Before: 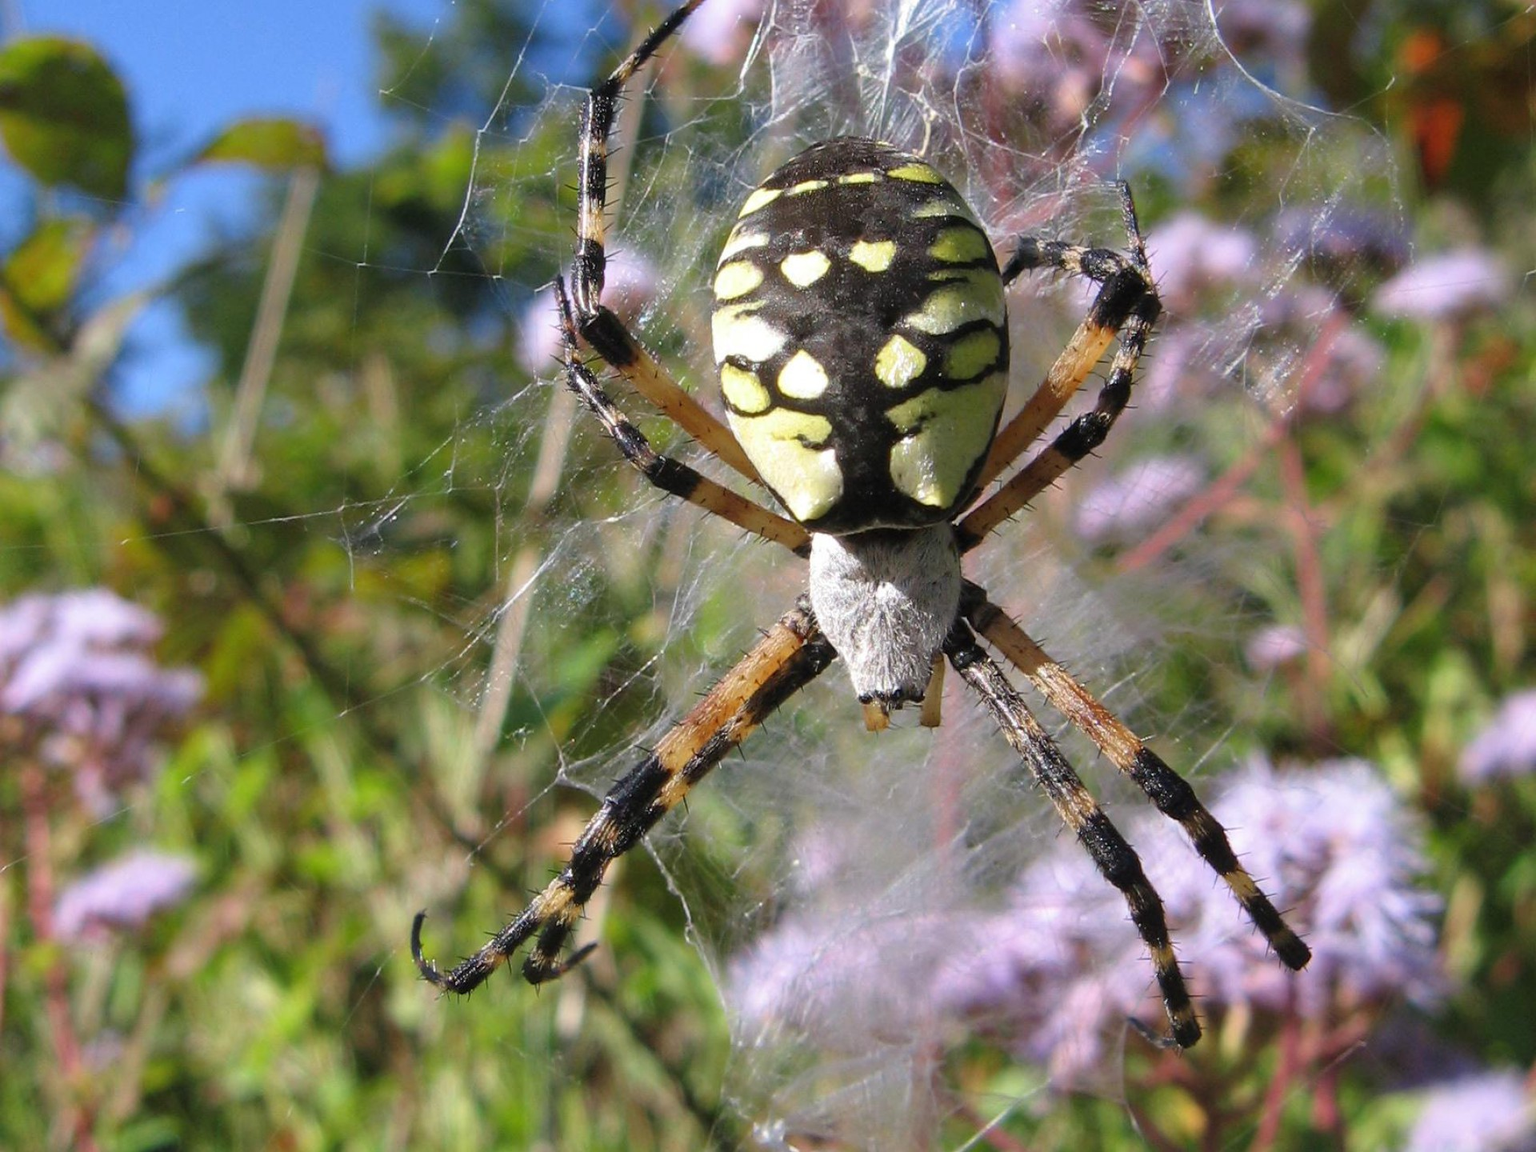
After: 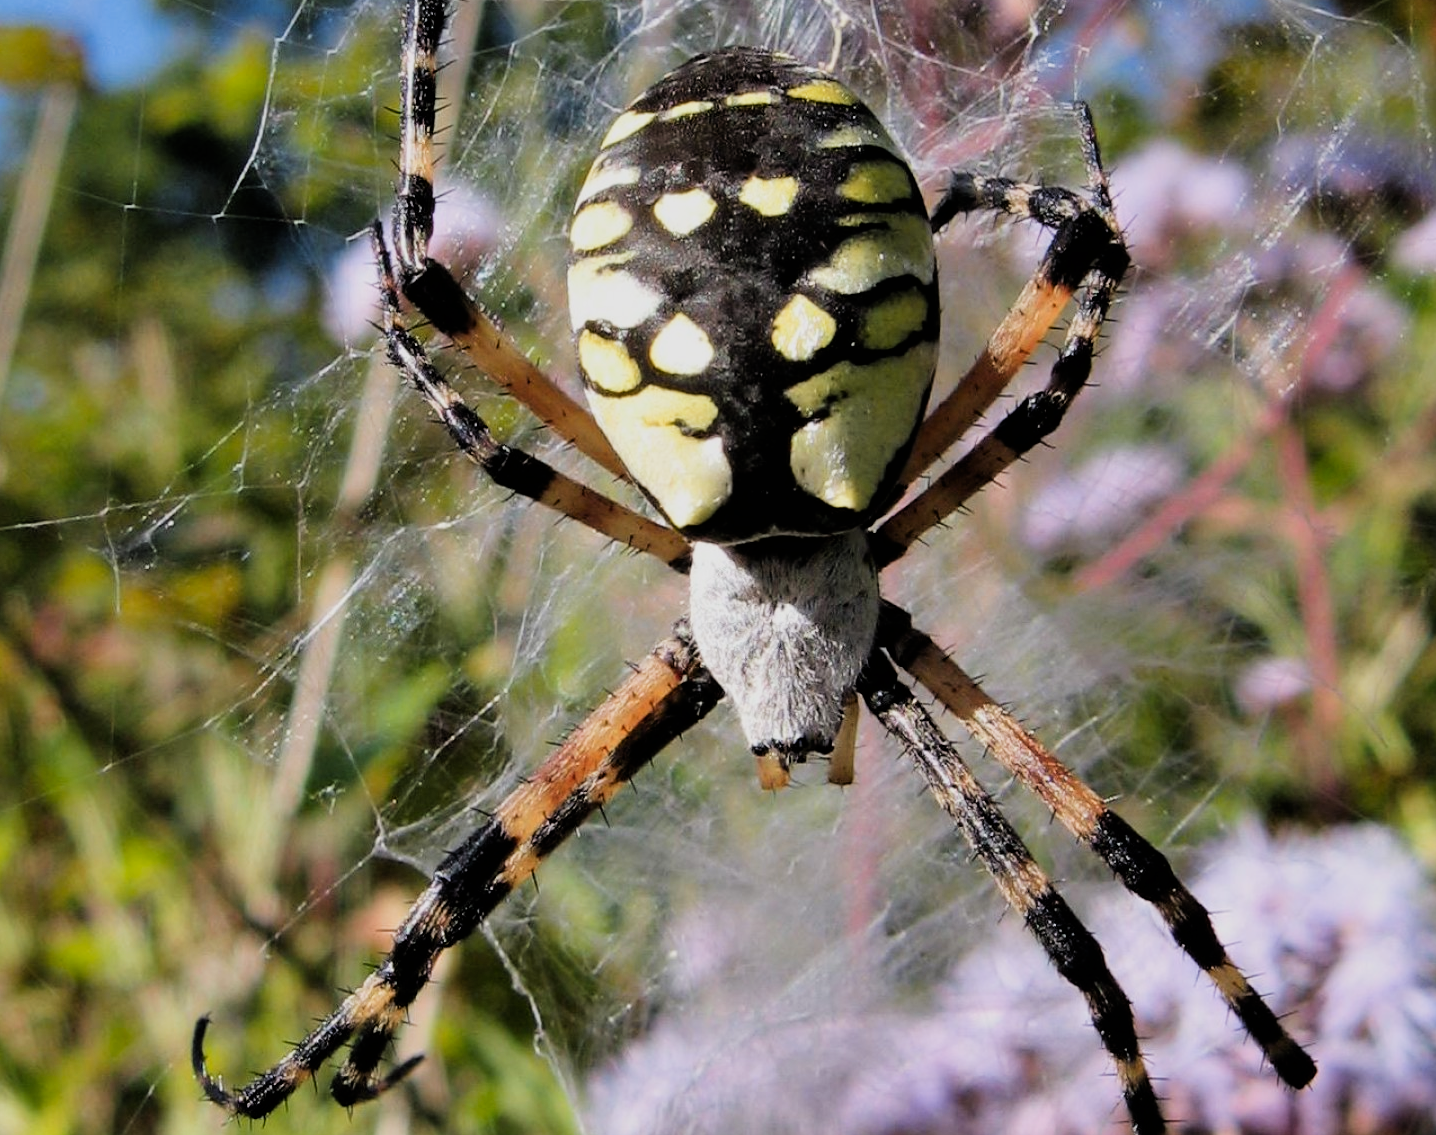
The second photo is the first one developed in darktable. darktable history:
color zones: curves: ch1 [(0.239, 0.552) (0.75, 0.5)]; ch2 [(0.25, 0.462) (0.749, 0.457)]
shadows and highlights: highlights color adjustment 0.182%, soften with gaussian
crop: left 16.773%, top 8.626%, right 8.418%, bottom 12.487%
filmic rgb: black relative exposure -5.13 EV, white relative exposure 3.97 EV, threshold 5.95 EV, hardness 2.87, contrast 1.299, highlights saturation mix -29.08%, enable highlight reconstruction true
